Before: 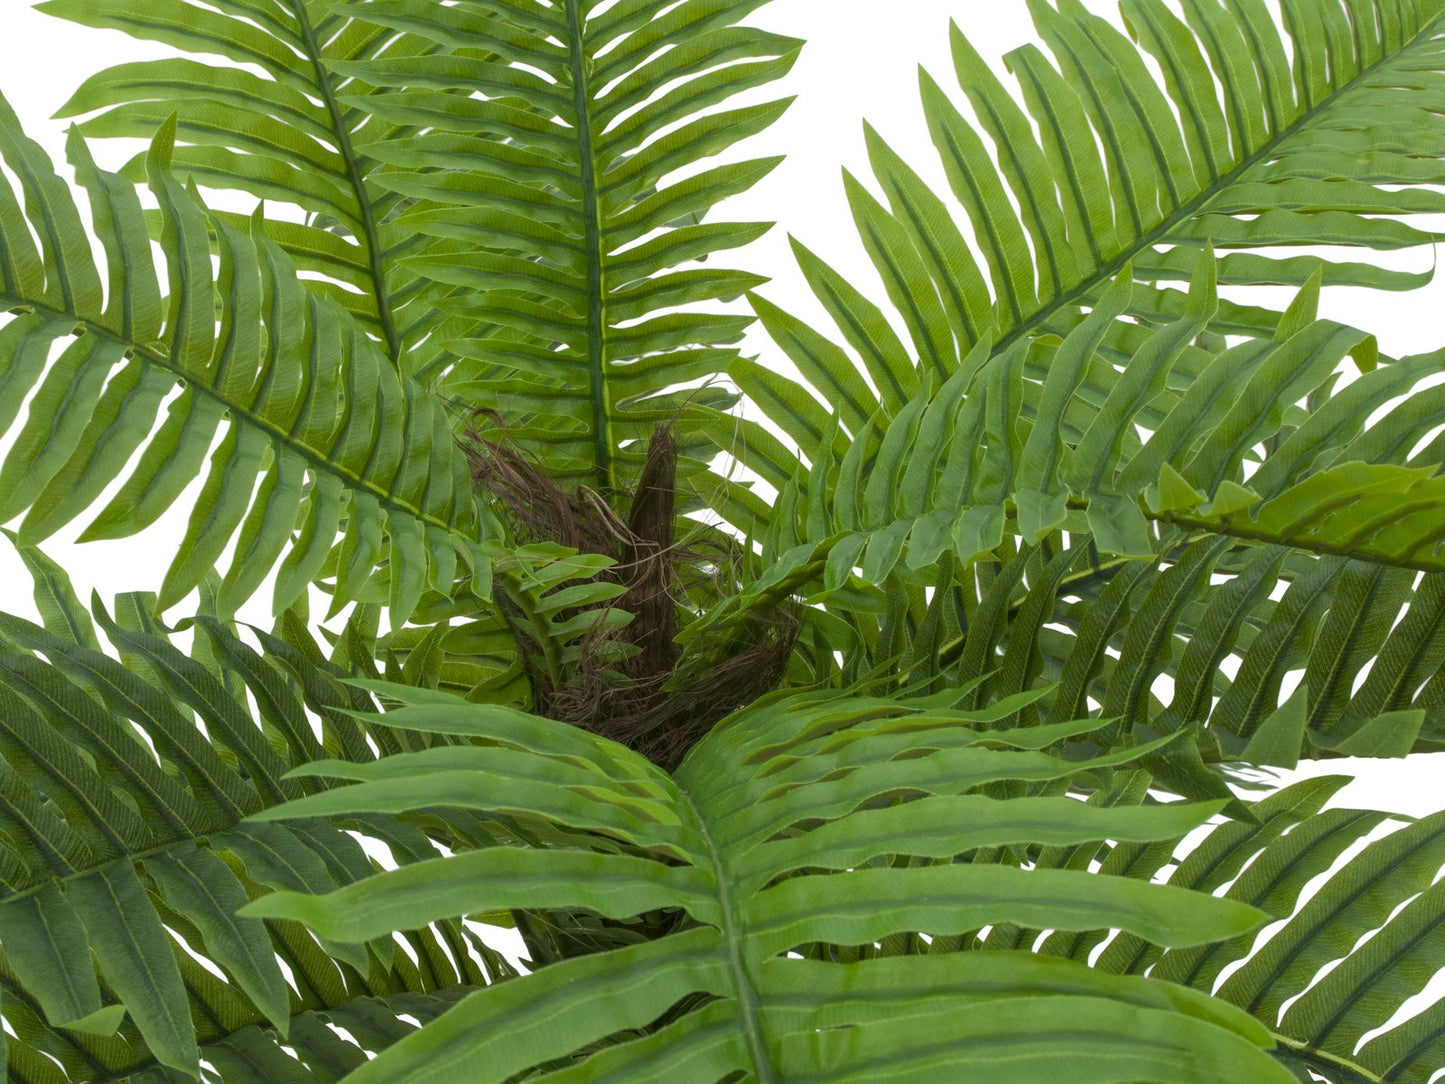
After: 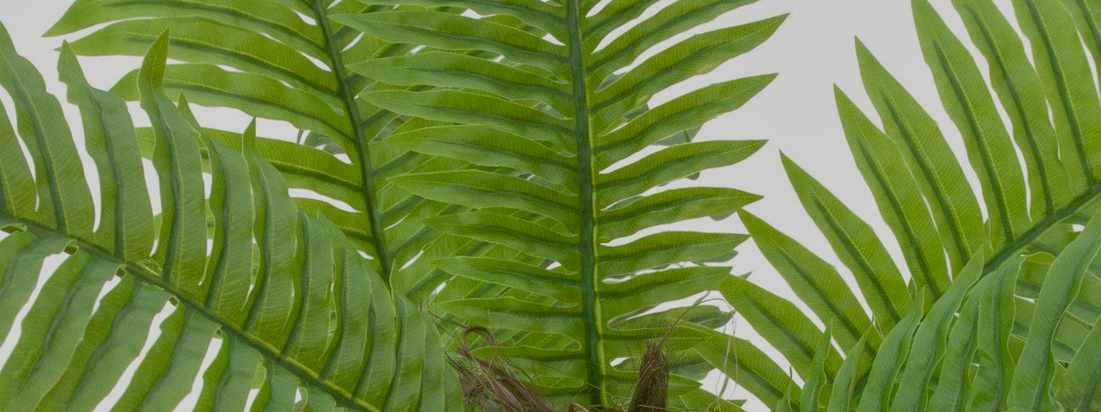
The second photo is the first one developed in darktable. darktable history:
color balance rgb: contrast -30%
exposure: black level correction 0.002, exposure -0.1 EV, compensate highlight preservation false
local contrast: on, module defaults
crop: left 0.579%, top 7.627%, right 23.167%, bottom 54.275%
